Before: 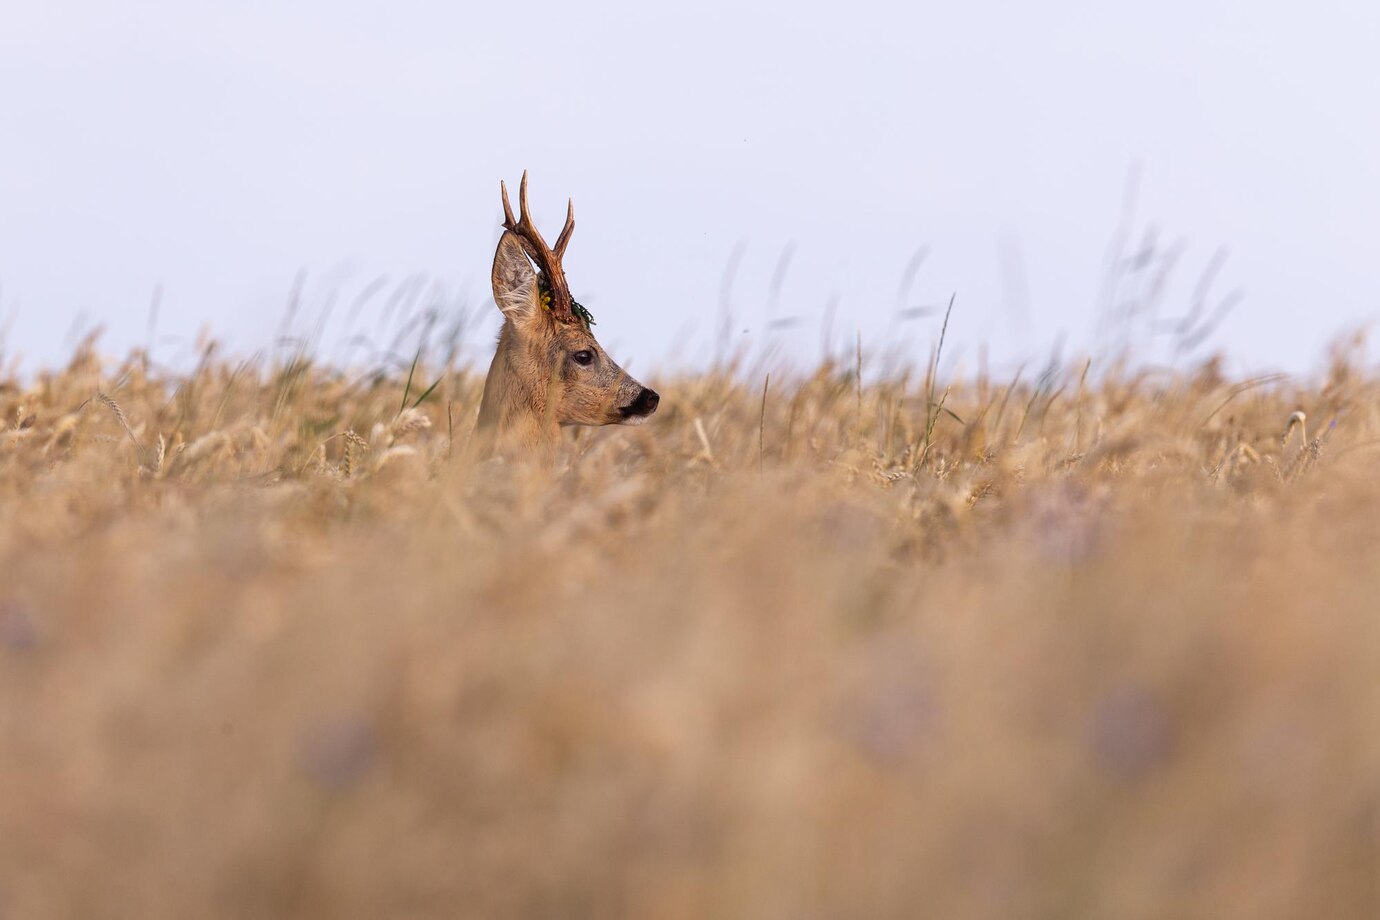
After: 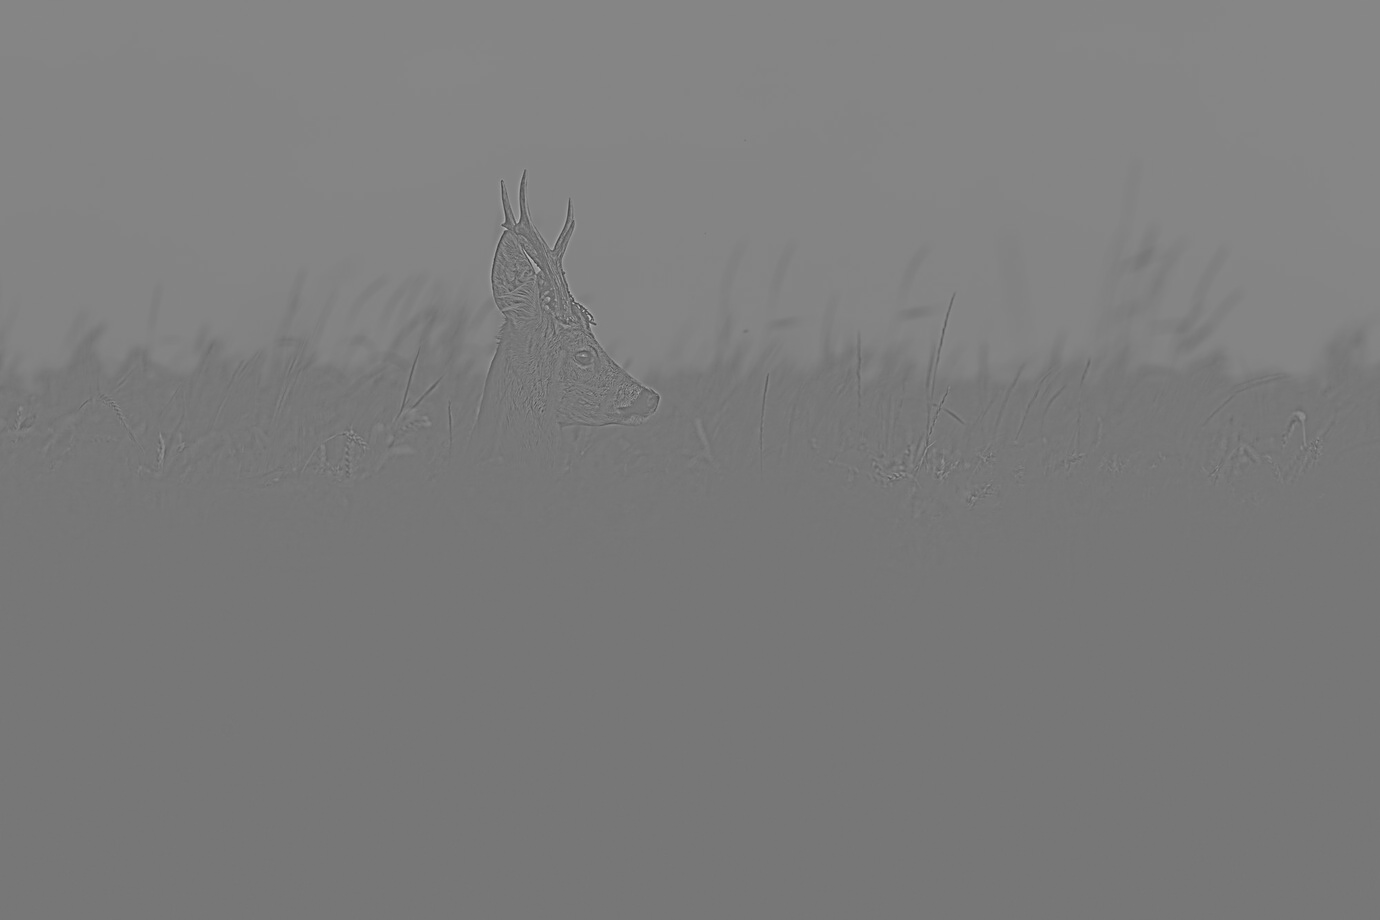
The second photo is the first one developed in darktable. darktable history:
sharpen: on, module defaults
exposure: exposure 0.921 EV, compensate highlight preservation false
highpass: sharpness 5.84%, contrast boost 8.44%
